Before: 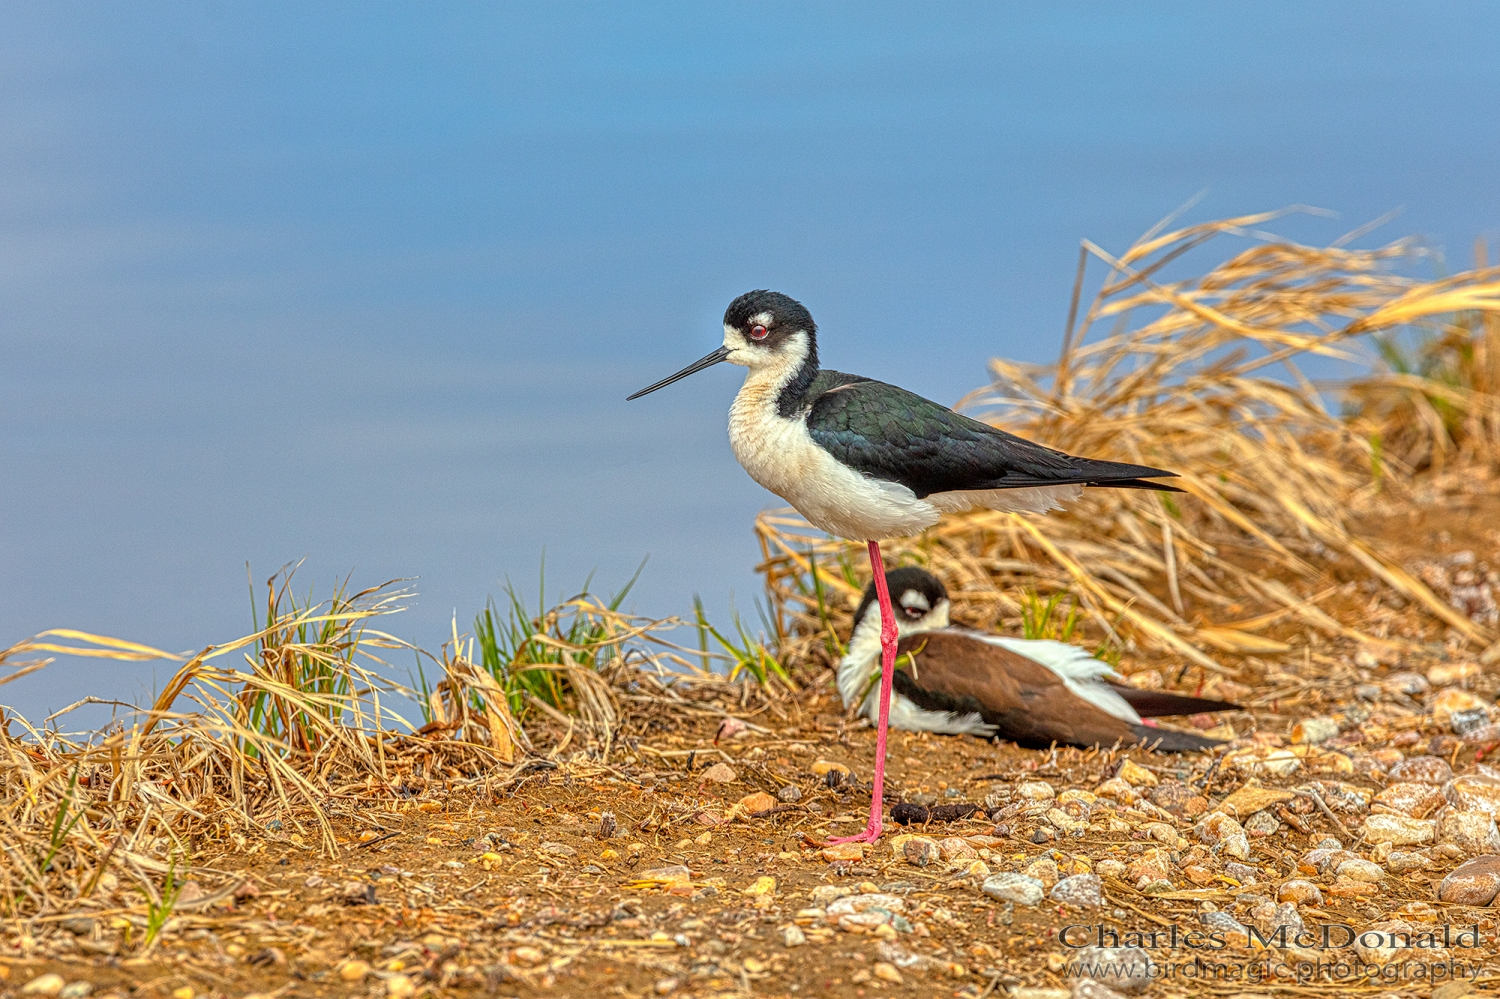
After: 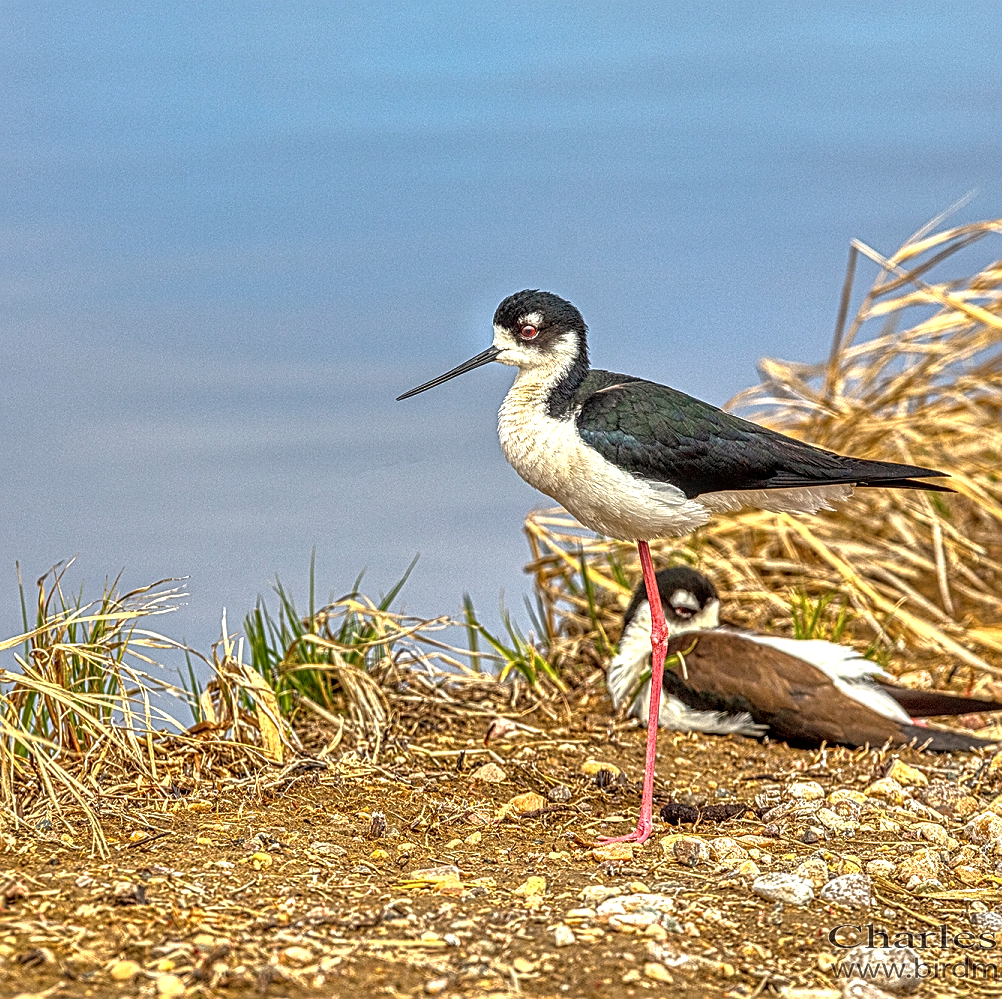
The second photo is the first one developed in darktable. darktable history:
tone equalizer: -8 EV 0.001 EV, -7 EV -0.002 EV, -6 EV 0.005 EV, -5 EV -0.03 EV, -4 EV -0.155 EV, -3 EV -0.141 EV, -2 EV 0.212 EV, -1 EV 0.704 EV, +0 EV 0.523 EV, edges refinement/feathering 500, mask exposure compensation -1.57 EV, preserve details no
crop: left 15.392%, right 17.804%
exposure: black level correction 0.001, exposure 0.016 EV, compensate highlight preservation false
color correction: highlights a* 3.64, highlights b* 5.12
color zones: curves: ch0 [(0, 0.558) (0.143, 0.548) (0.286, 0.447) (0.429, 0.259) (0.571, 0.5) (0.714, 0.5) (0.857, 0.593) (1, 0.558)]; ch1 [(0, 0.543) (0.01, 0.544) (0.12, 0.492) (0.248, 0.458) (0.5, 0.534) (0.748, 0.5) (0.99, 0.469) (1, 0.543)]; ch2 [(0, 0.507) (0.143, 0.522) (0.286, 0.505) (0.429, 0.5) (0.571, 0.5) (0.714, 0.5) (0.857, 0.5) (1, 0.507)]
contrast brightness saturation: saturation -0.053
sharpen: on, module defaults
local contrast: on, module defaults
